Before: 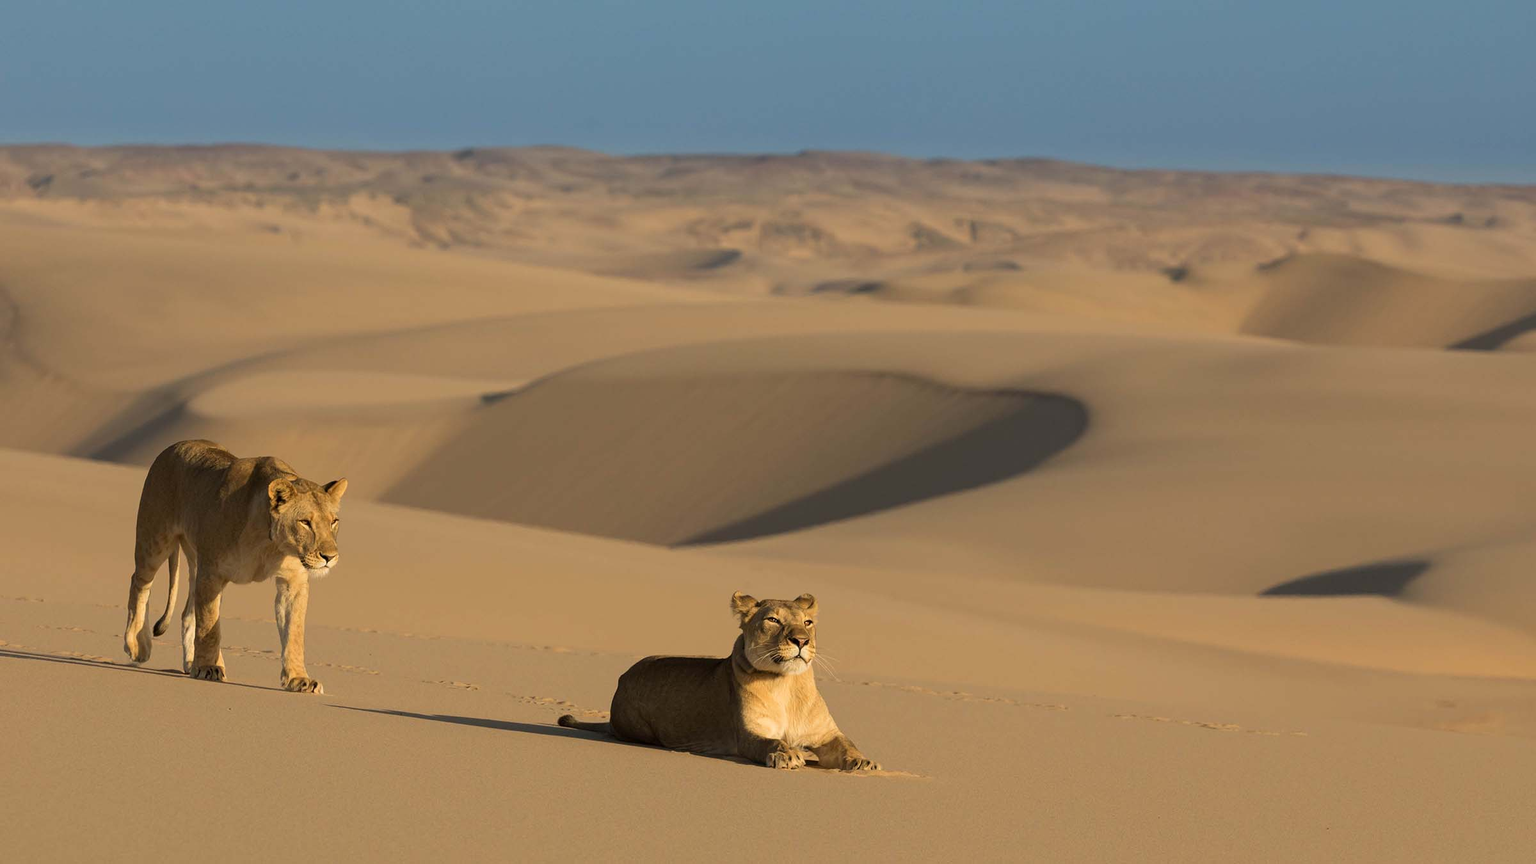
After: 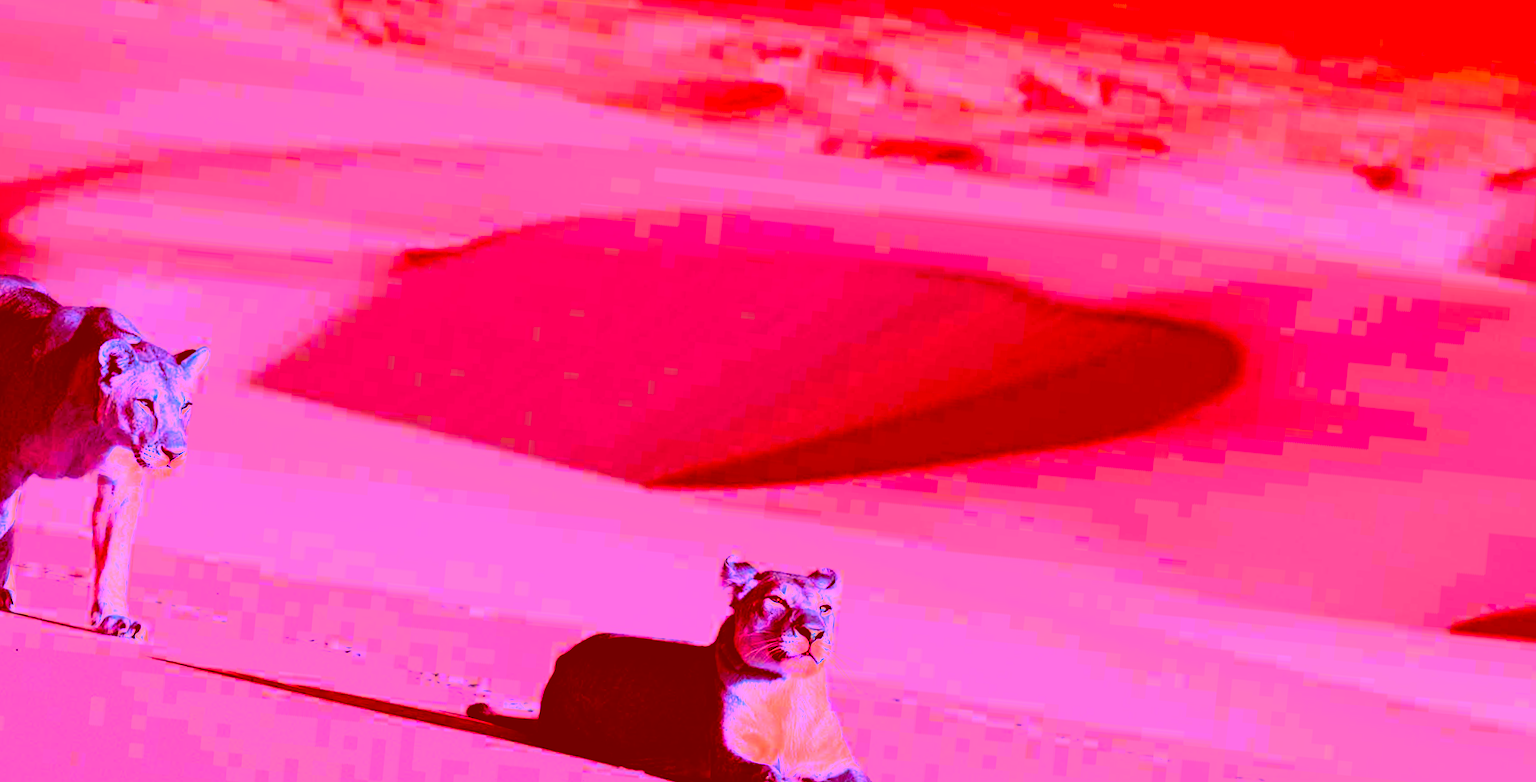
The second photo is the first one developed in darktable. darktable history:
tone equalizer: -8 EV -1.08 EV, -7 EV -1.01 EV, -6 EV -0.867 EV, -5 EV -0.578 EV, -3 EV 0.578 EV, -2 EV 0.867 EV, -1 EV 1.01 EV, +0 EV 1.08 EV, edges refinement/feathering 500, mask exposure compensation -1.57 EV, preserve details no
filmic rgb: black relative exposure -8.79 EV, white relative exposure 4.98 EV, threshold 3 EV, target black luminance 0%, hardness 3.77, latitude 66.33%, contrast 0.822, shadows ↔ highlights balance 20%, color science v5 (2021), contrast in shadows safe, contrast in highlights safe, enable highlight reconstruction true
exposure: black level correction 0.005, exposure 0.417 EV, compensate highlight preservation false
rotate and perspective: rotation 2.17°, automatic cropping off
color balance rgb: perceptual saturation grading › global saturation 20%, global vibrance 20%
color correction: highlights a* -39.68, highlights b* -40, shadows a* -40, shadows b* -40, saturation -3
haze removal: compatibility mode true, adaptive false
crop and rotate: angle -3.37°, left 9.79%, top 20.73%, right 12.42%, bottom 11.82%
